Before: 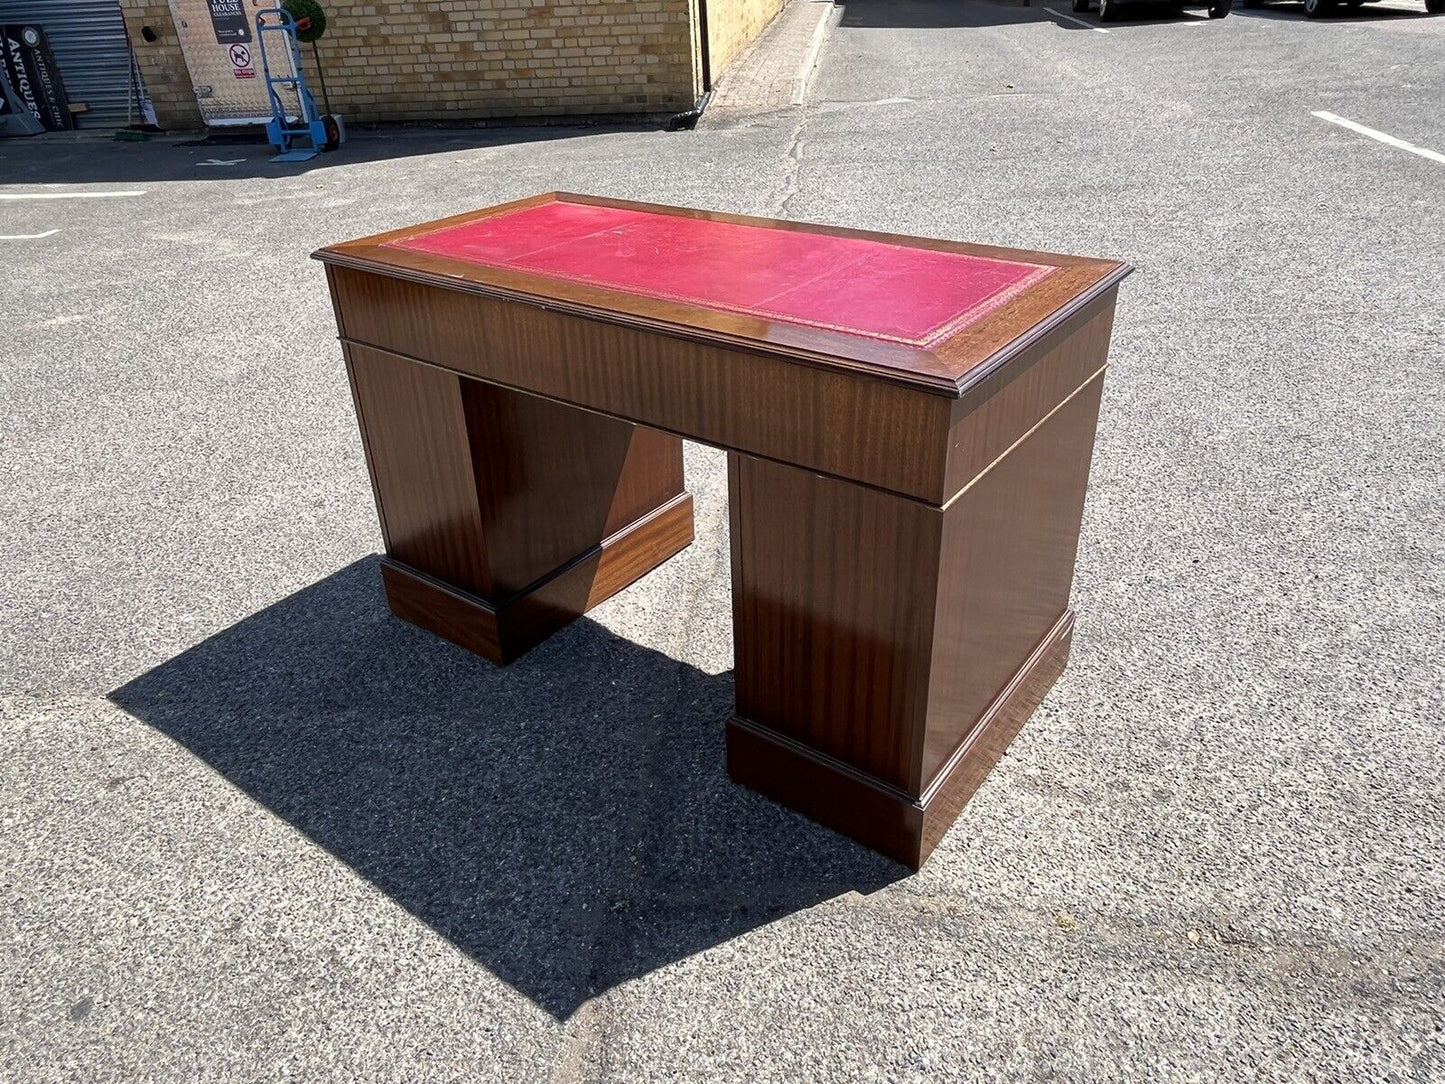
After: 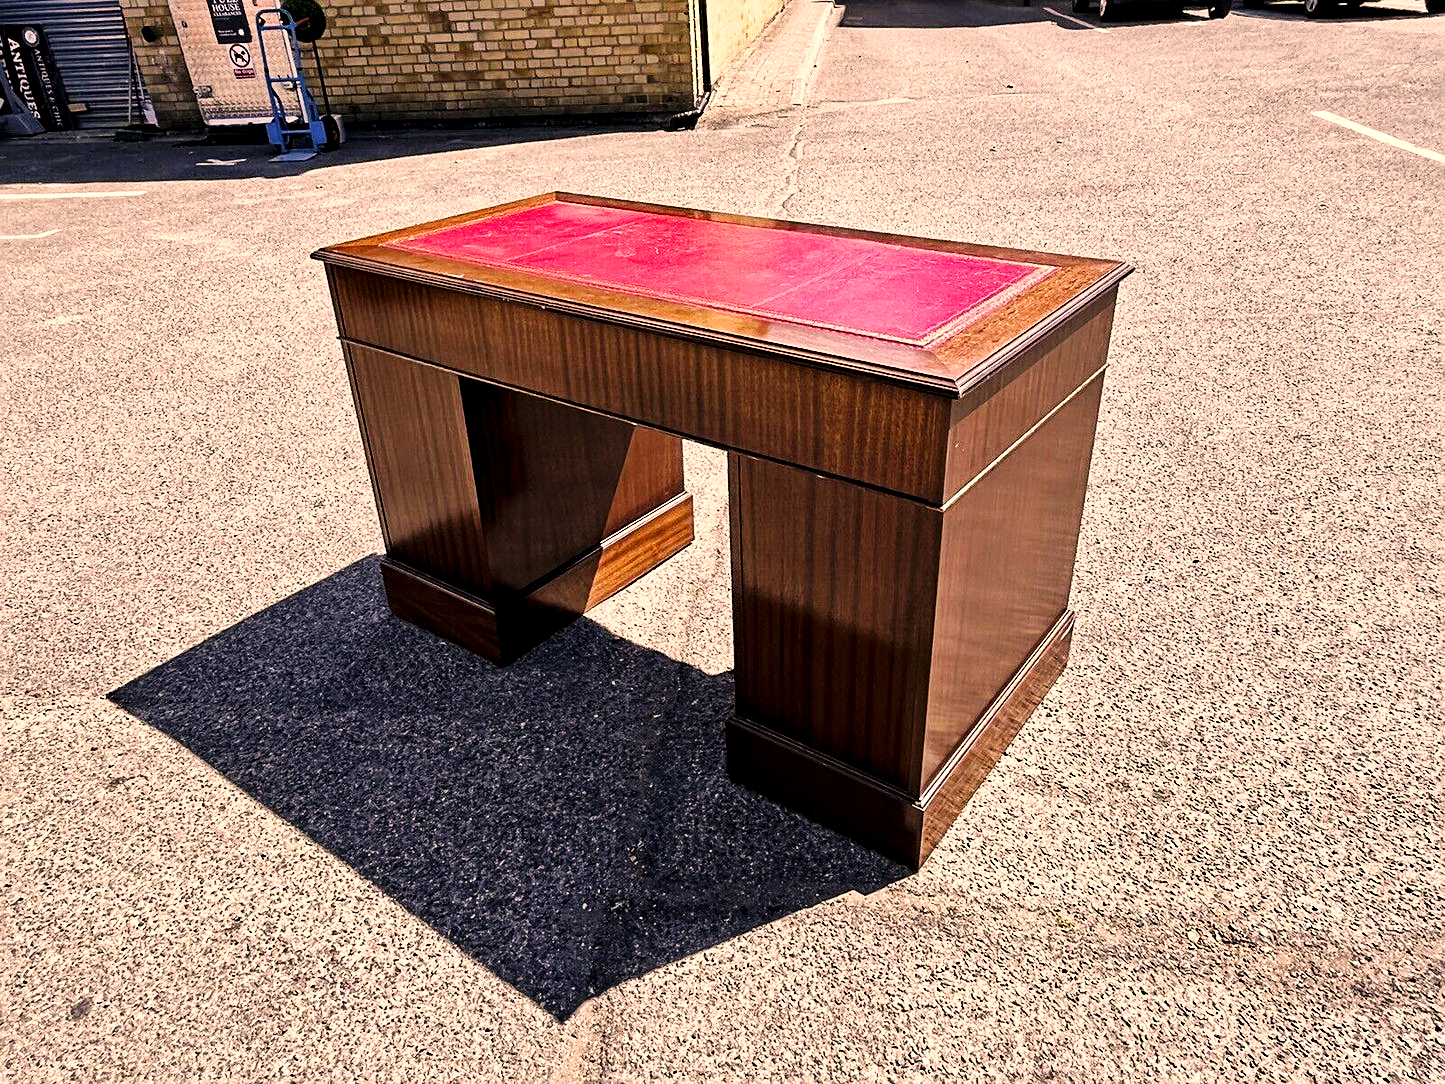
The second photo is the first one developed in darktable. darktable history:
exposure: compensate highlight preservation false
sharpen: on, module defaults
base curve: curves: ch0 [(0, 0) (0.032, 0.025) (0.121, 0.166) (0.206, 0.329) (0.605, 0.79) (1, 1)], preserve colors none
contrast equalizer: octaves 7, y [[0.511, 0.558, 0.631, 0.632, 0.559, 0.512], [0.5 ×6], [0.5 ×6], [0 ×6], [0 ×6]]
color correction: highlights a* 17.52, highlights b* 18.48
